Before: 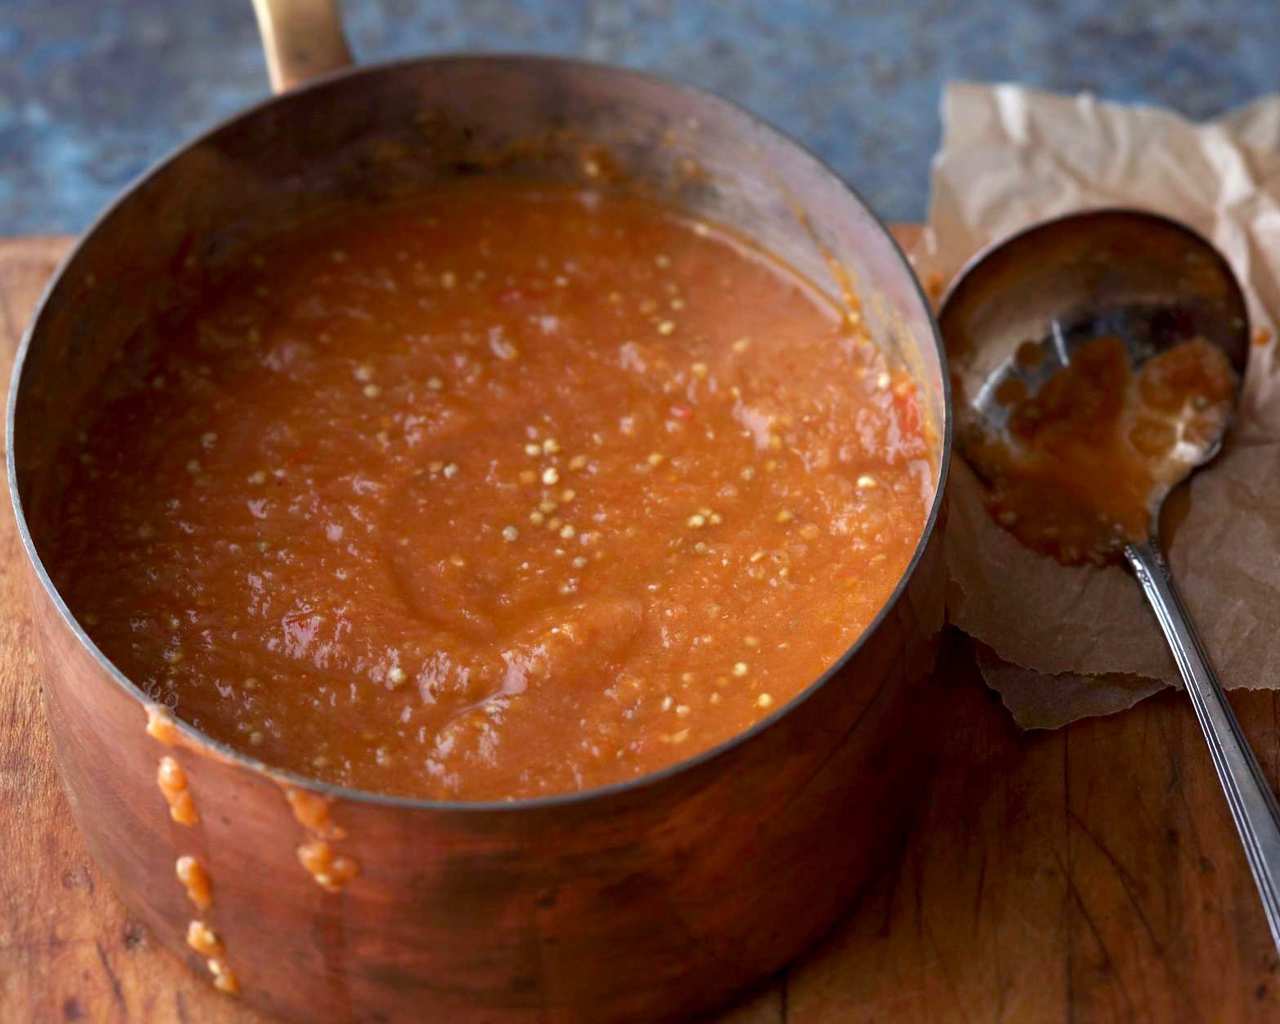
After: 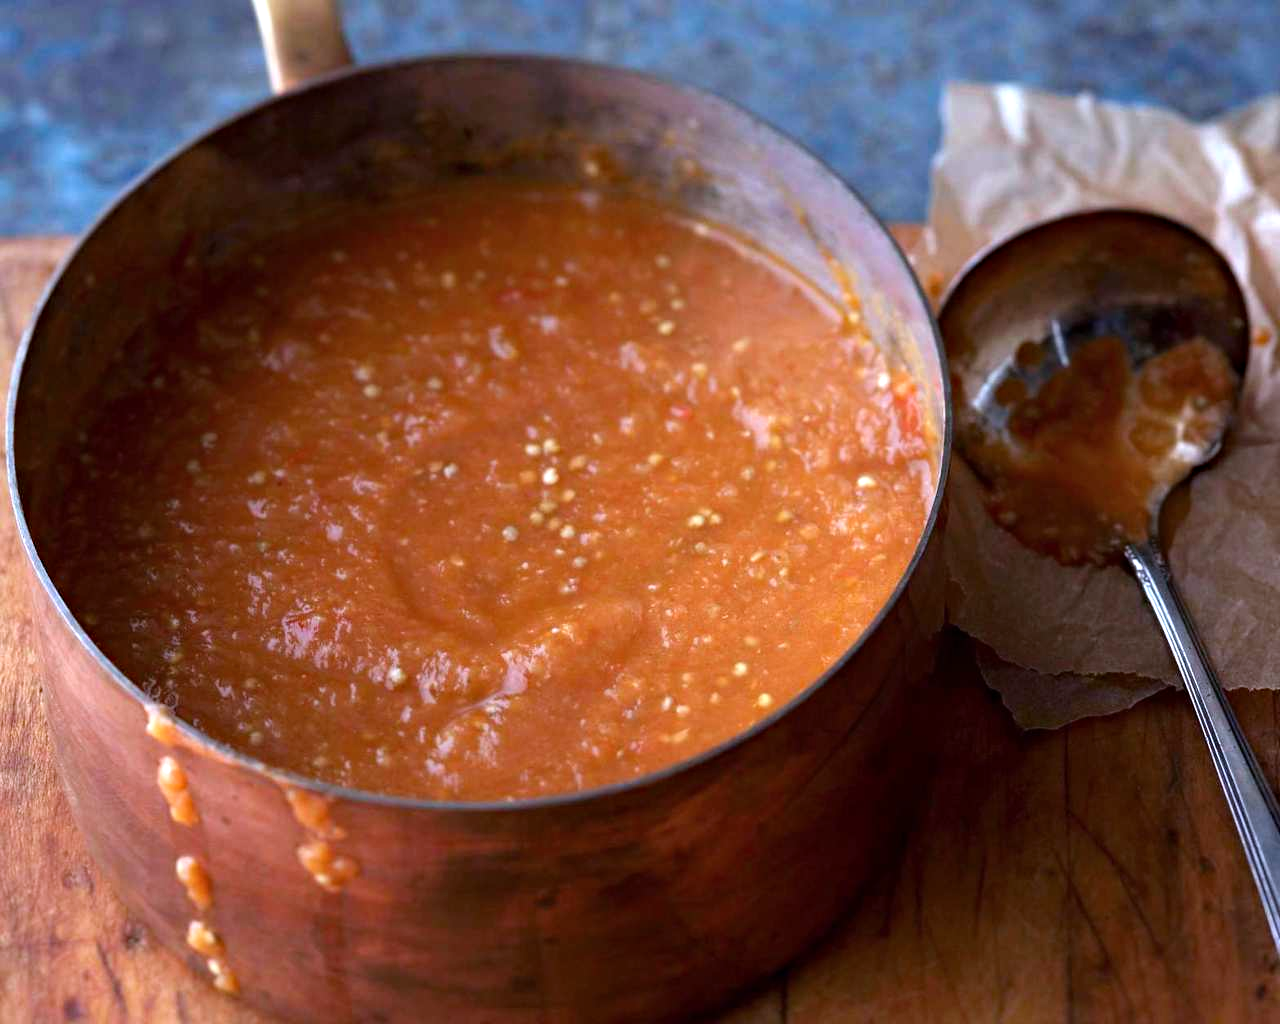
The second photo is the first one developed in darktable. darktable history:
tone equalizer: -8 EV -0.4 EV, -7 EV -0.378 EV, -6 EV -0.331 EV, -5 EV -0.189 EV, -3 EV 0.204 EV, -2 EV 0.315 EV, -1 EV 0.37 EV, +0 EV 0.413 EV
color calibration: illuminant as shot in camera, x 0.37, y 0.382, temperature 4317.64 K
haze removal: compatibility mode true, adaptive false
